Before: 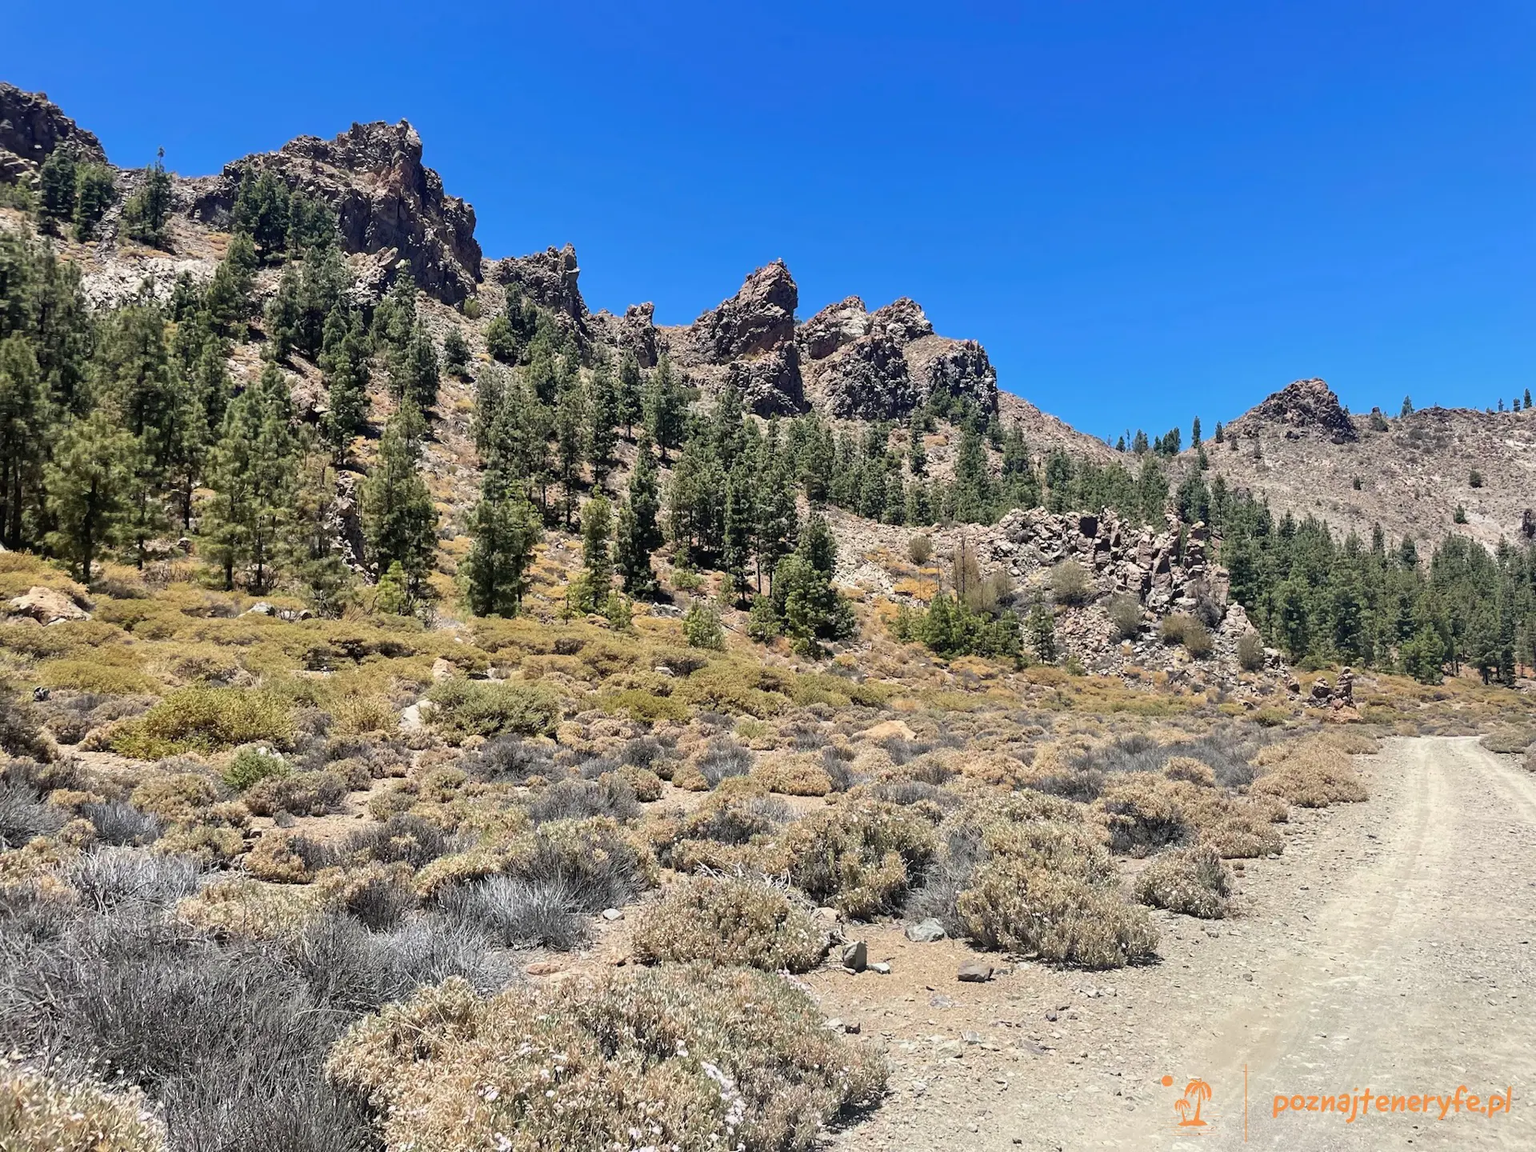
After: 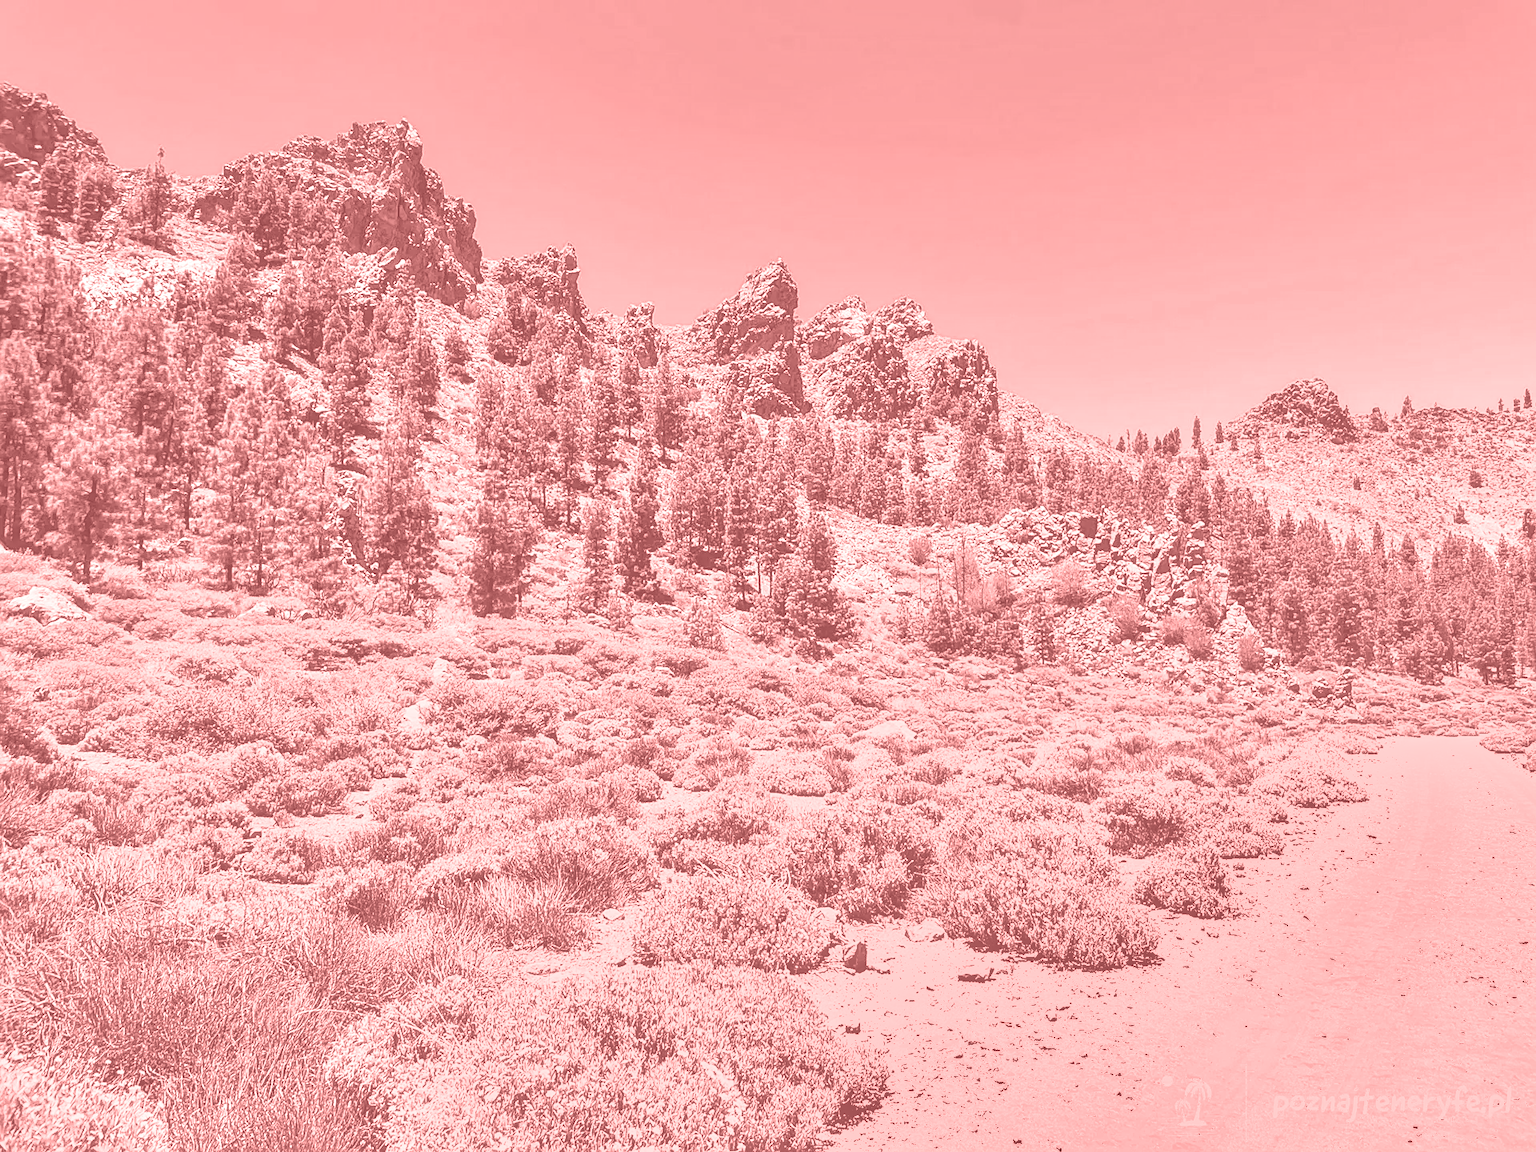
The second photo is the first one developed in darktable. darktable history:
exposure: black level correction 0, exposure 1.5 EV, compensate exposure bias true, compensate highlight preservation false
shadows and highlights: shadows 53, soften with gaussian
local contrast: detail 130%
sharpen: on, module defaults
colorize: saturation 51%, source mix 50.67%, lightness 50.67%
